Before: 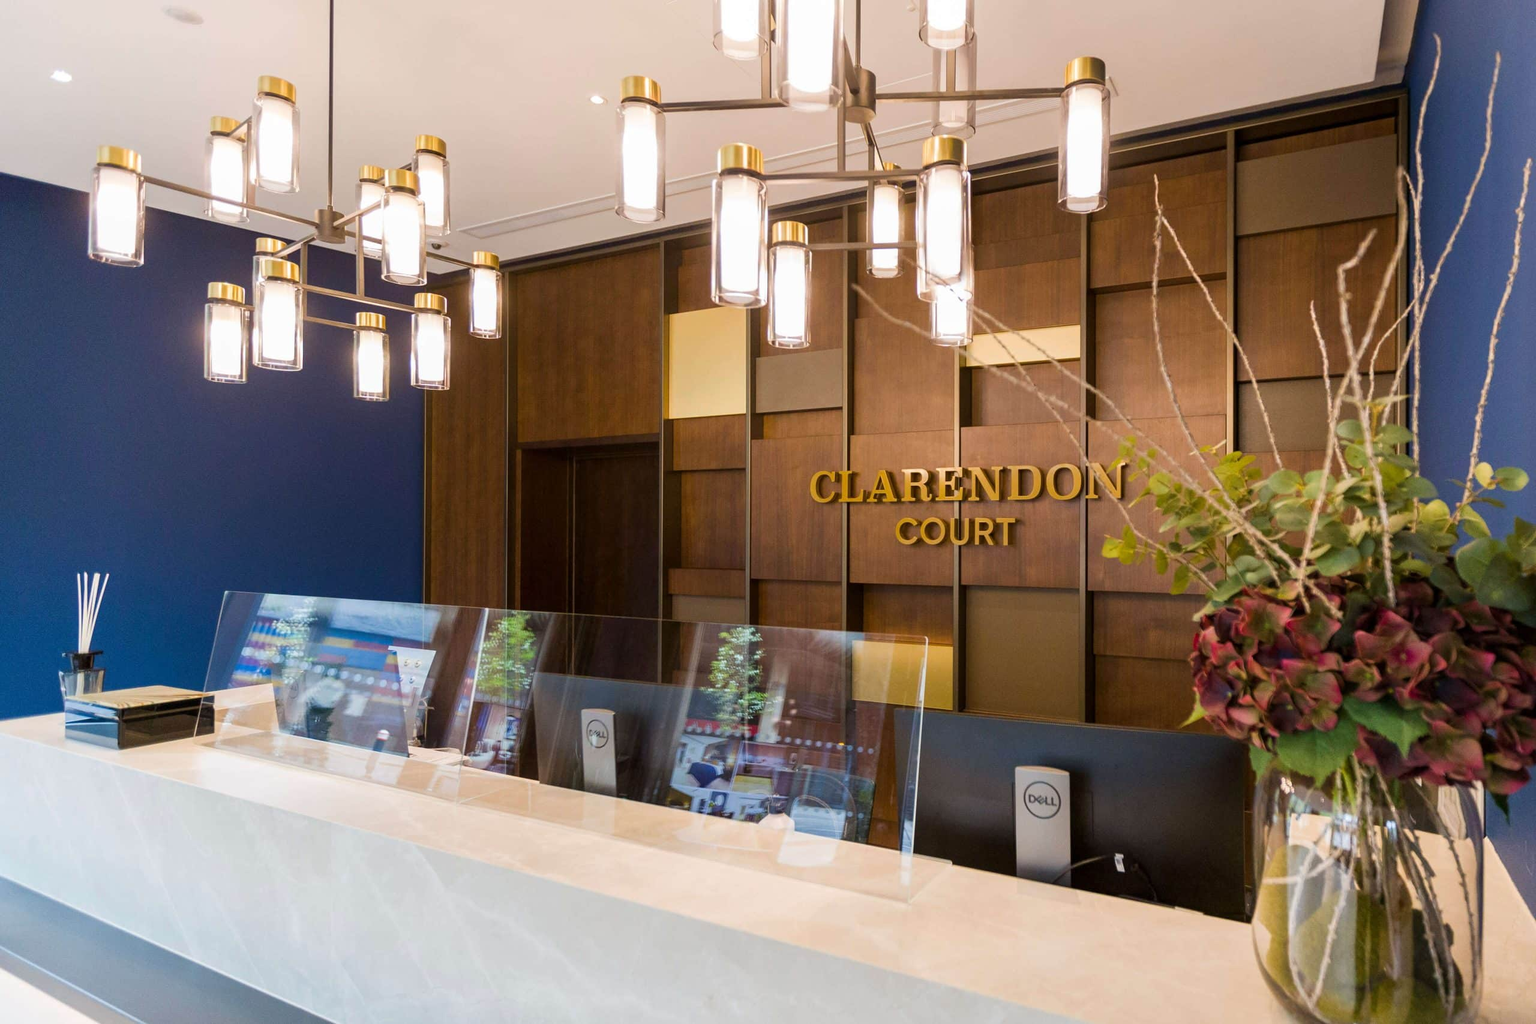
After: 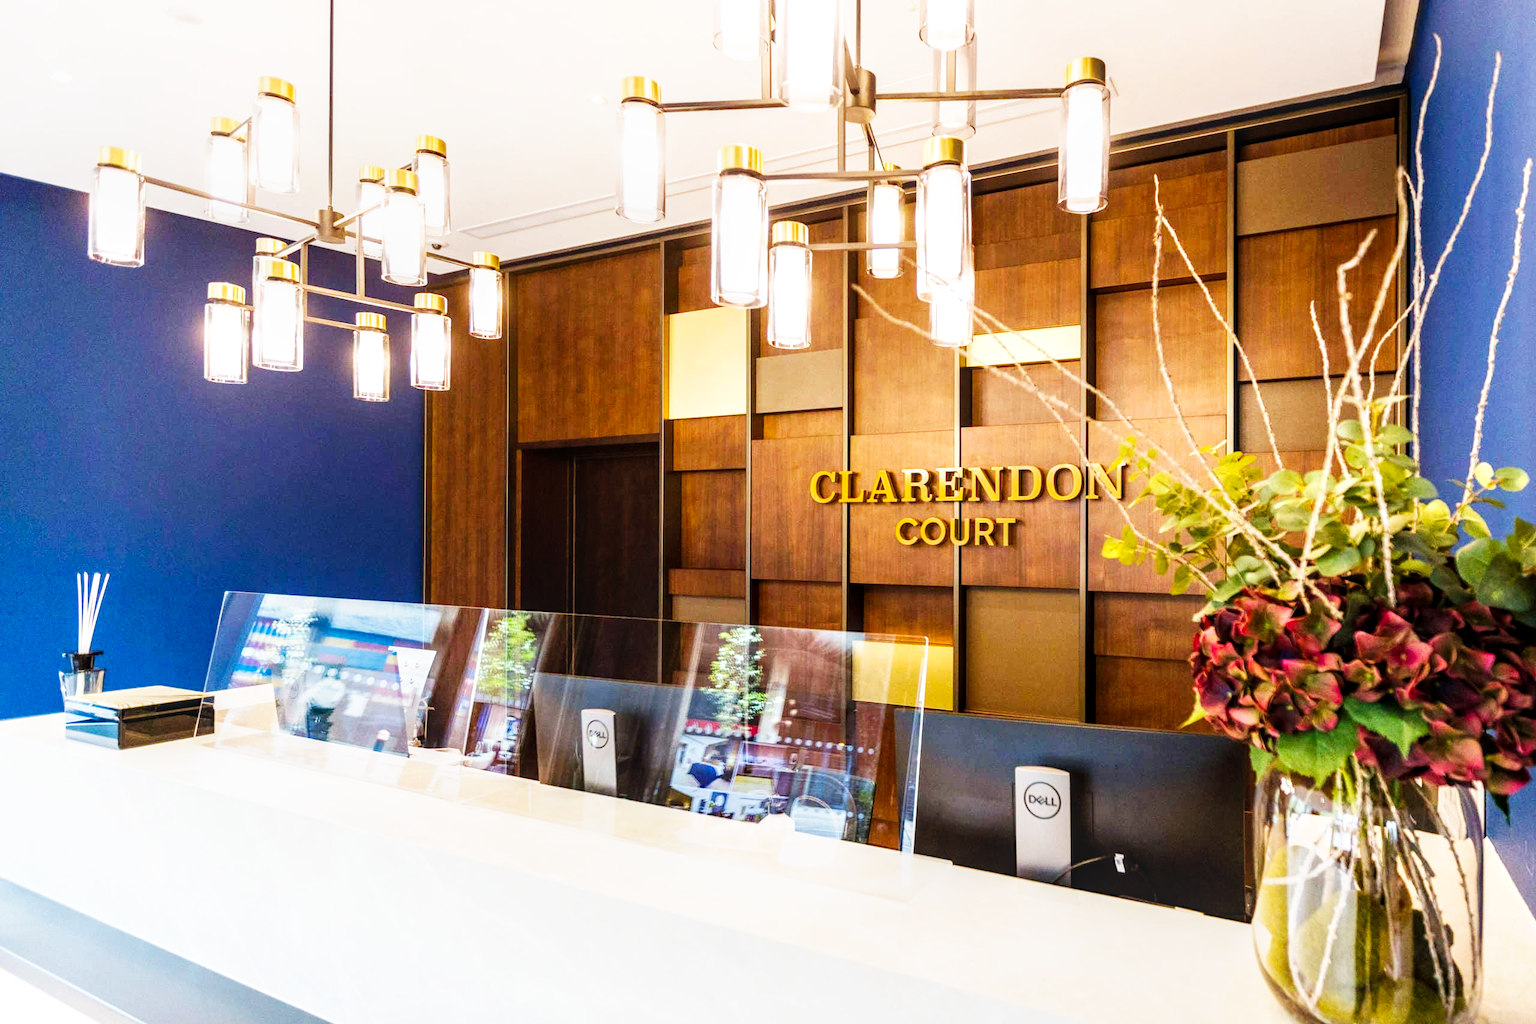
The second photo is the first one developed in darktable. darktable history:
base curve: curves: ch0 [(0, 0) (0.007, 0.004) (0.027, 0.03) (0.046, 0.07) (0.207, 0.54) (0.442, 0.872) (0.673, 0.972) (1, 1)], preserve colors none
local contrast: on, module defaults
white balance: emerald 1
